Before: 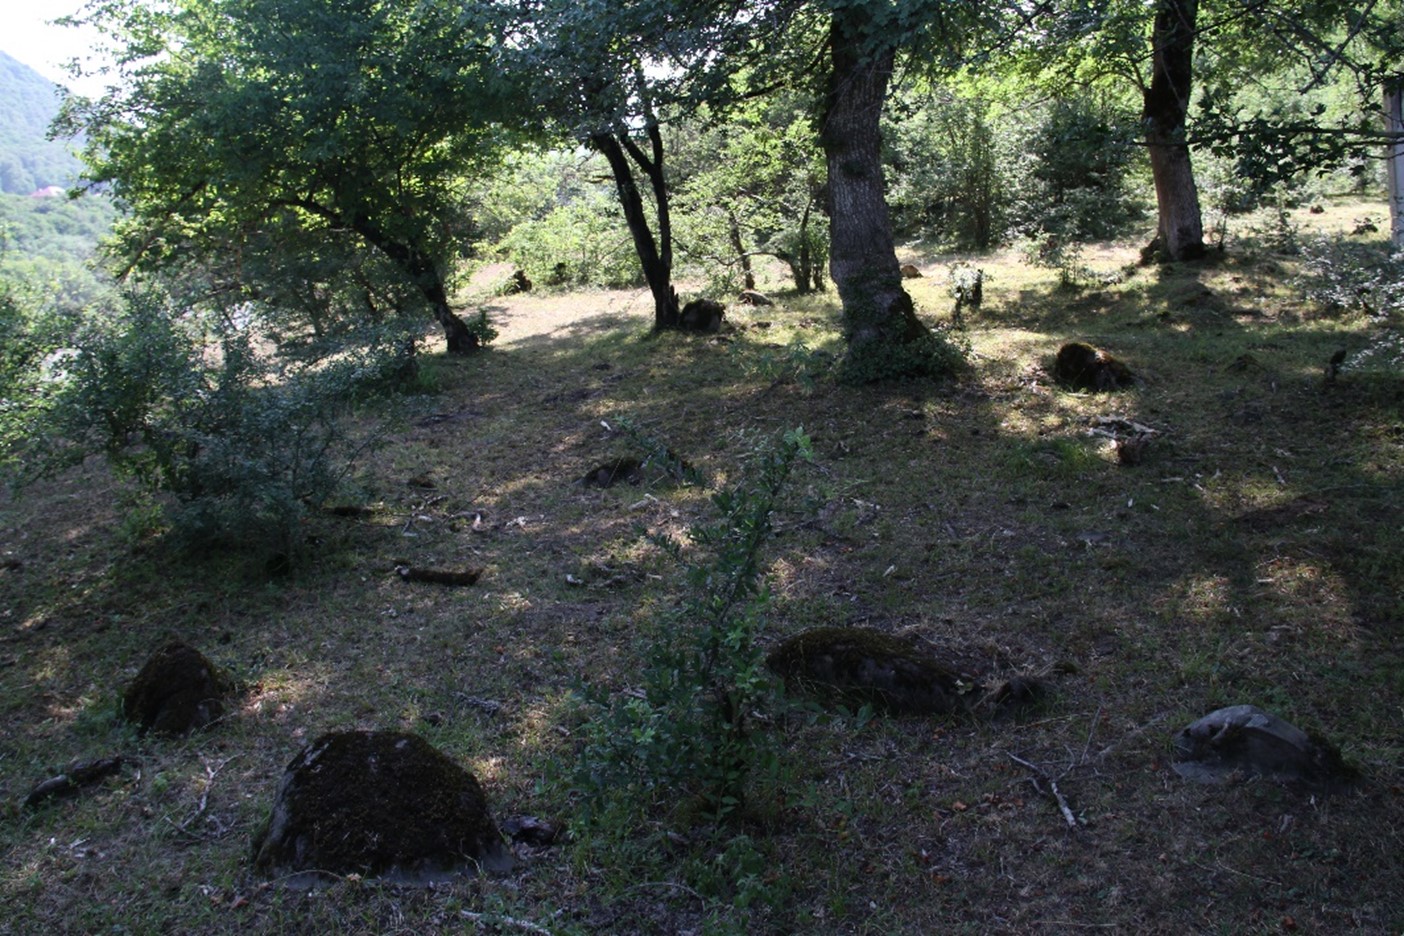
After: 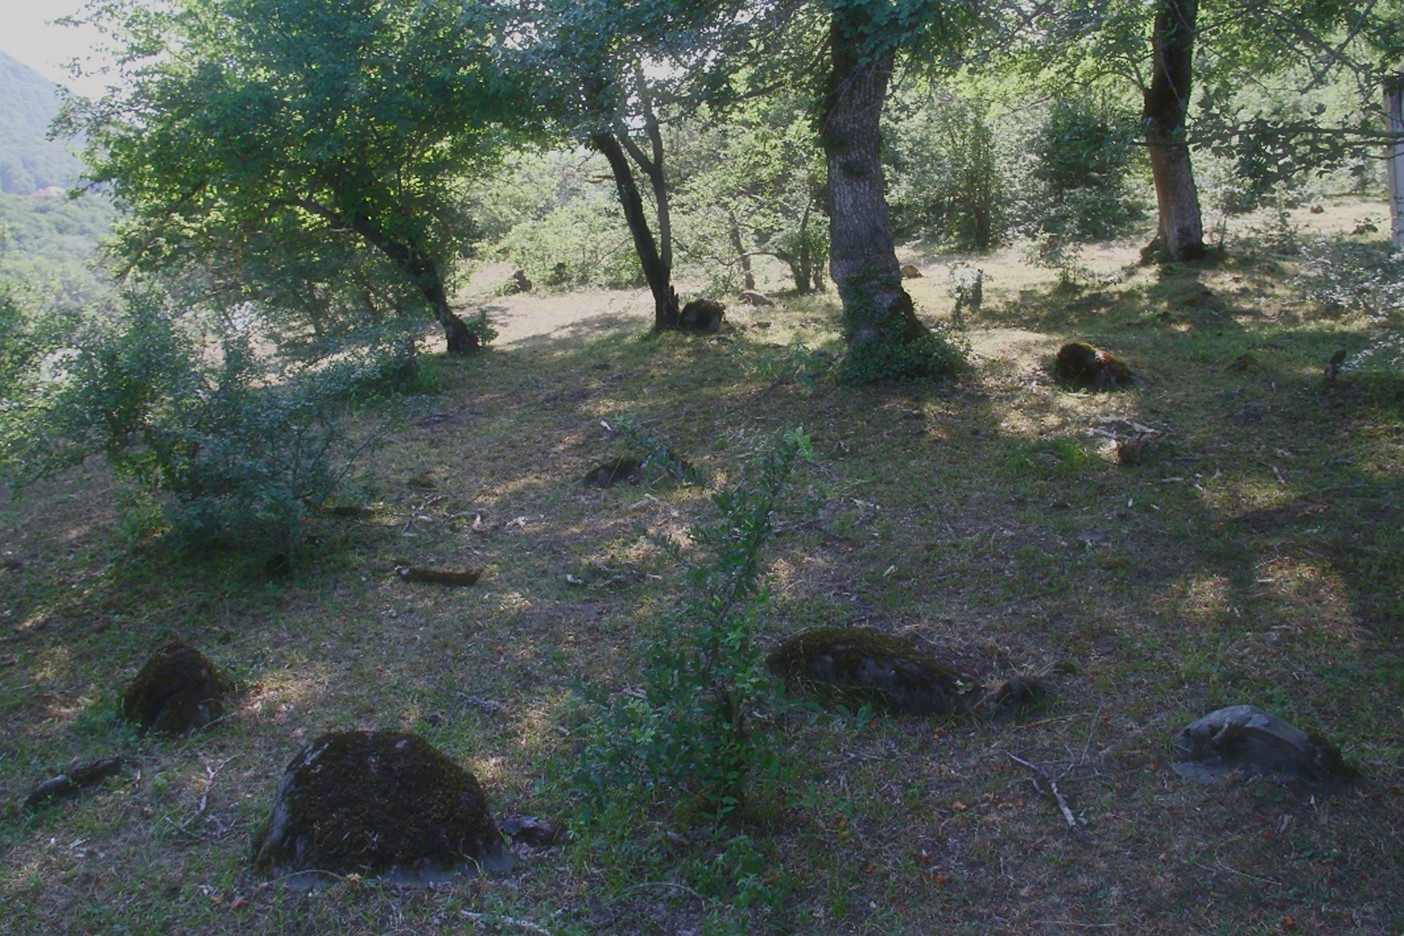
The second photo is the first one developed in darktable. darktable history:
haze removal: strength -0.1, adaptive false
sharpen: radius 1.559, amount 0.373, threshold 1.271
color balance rgb: shadows lift › chroma 1%, shadows lift › hue 113°, highlights gain › chroma 0.2%, highlights gain › hue 333°, perceptual saturation grading › global saturation 20%, perceptual saturation grading › highlights -50%, perceptual saturation grading › shadows 25%, contrast -30%
contrast brightness saturation: contrast 0.1, brightness 0.02, saturation 0.02
